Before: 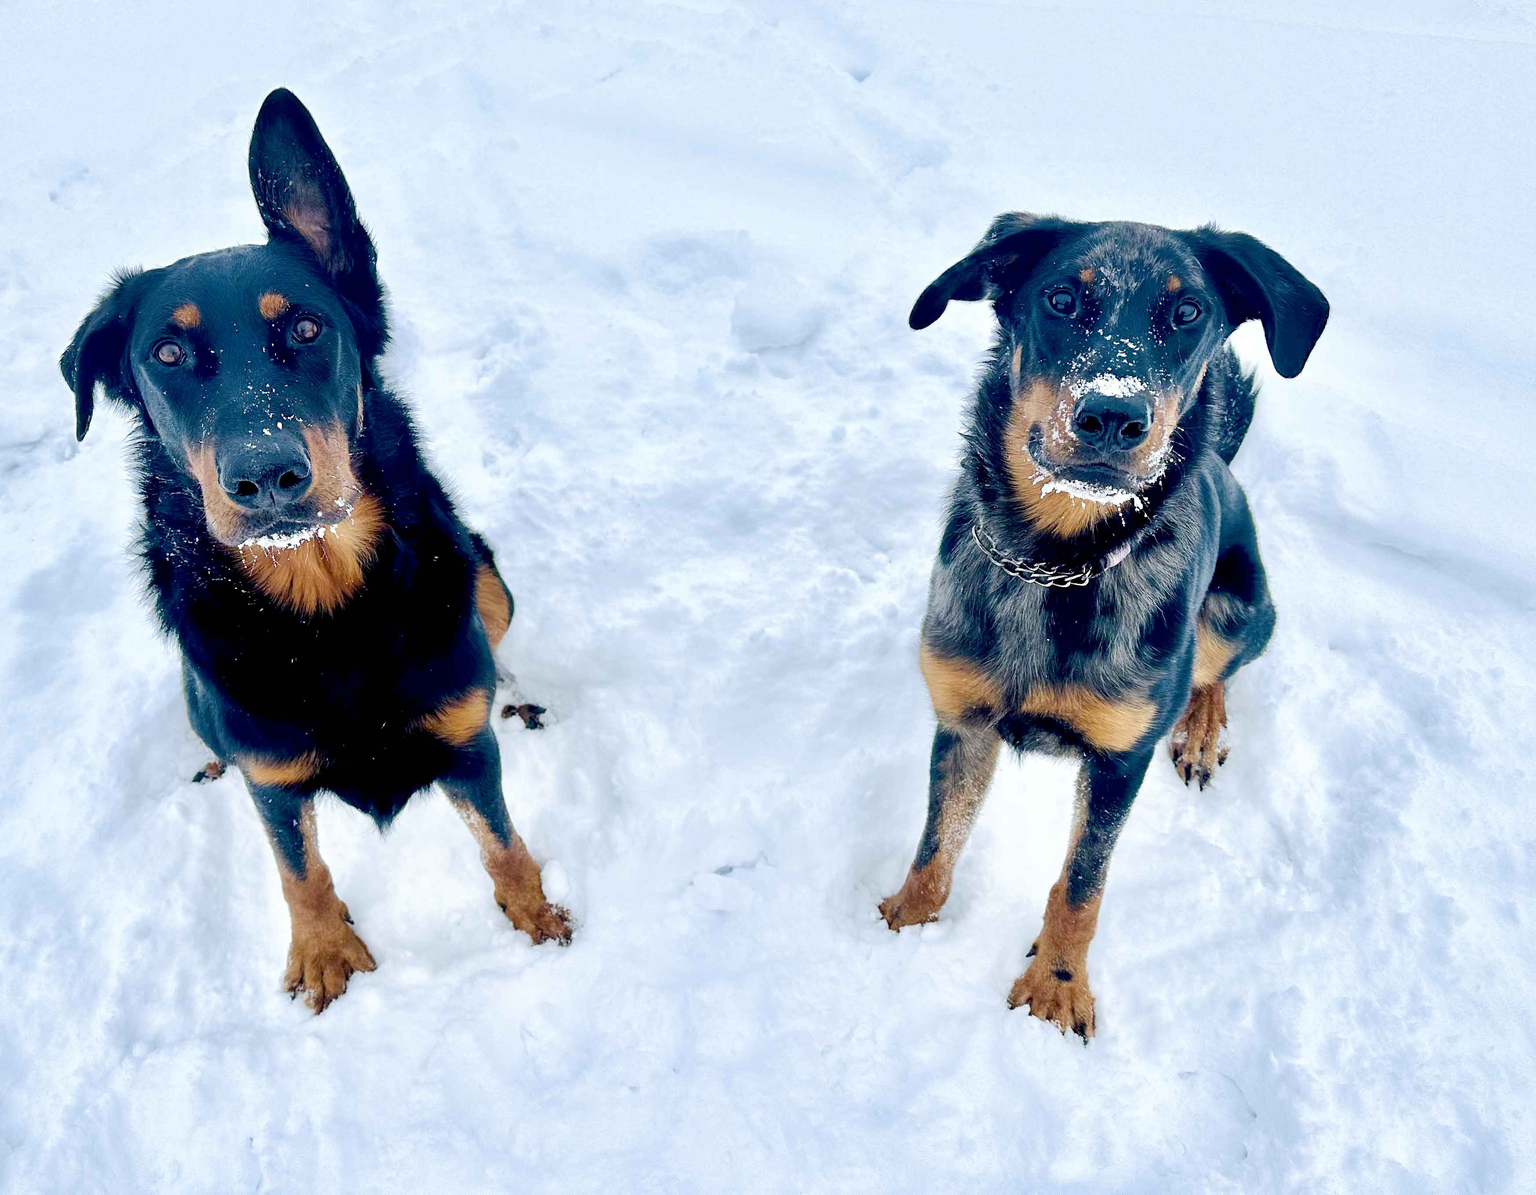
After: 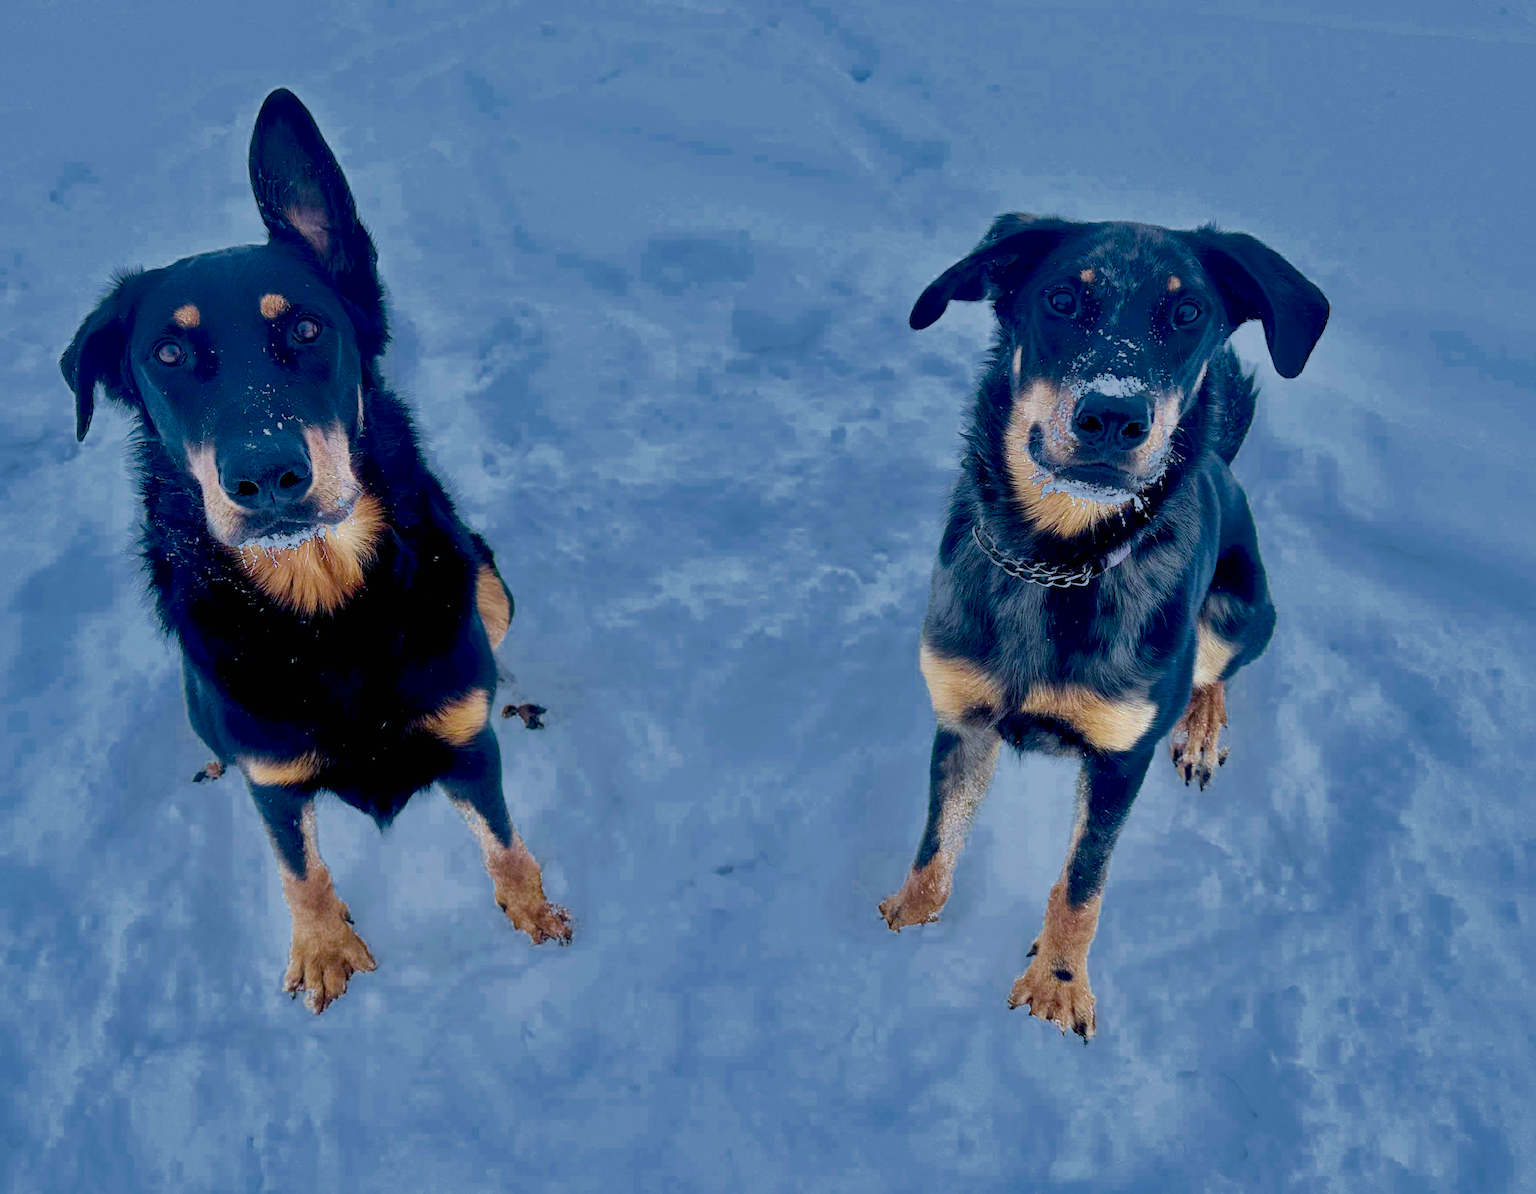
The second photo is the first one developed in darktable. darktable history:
color calibration: x 0.38, y 0.39, temperature 4086.04 K
color zones: curves: ch0 [(0, 0.497) (0.143, 0.5) (0.286, 0.5) (0.429, 0.483) (0.571, 0.116) (0.714, -0.006) (0.857, 0.28) (1, 0.497)]
